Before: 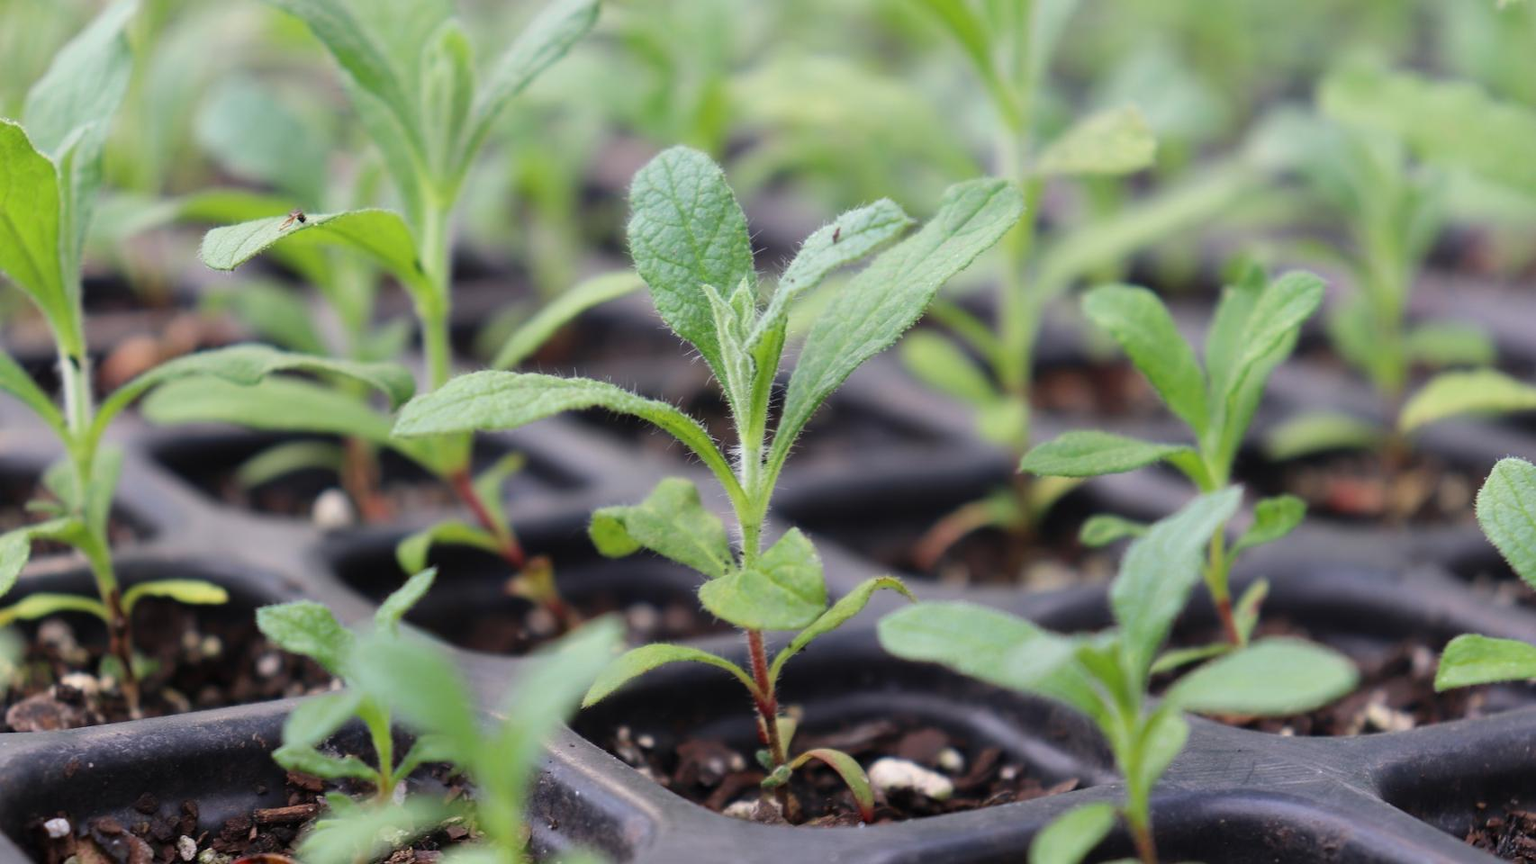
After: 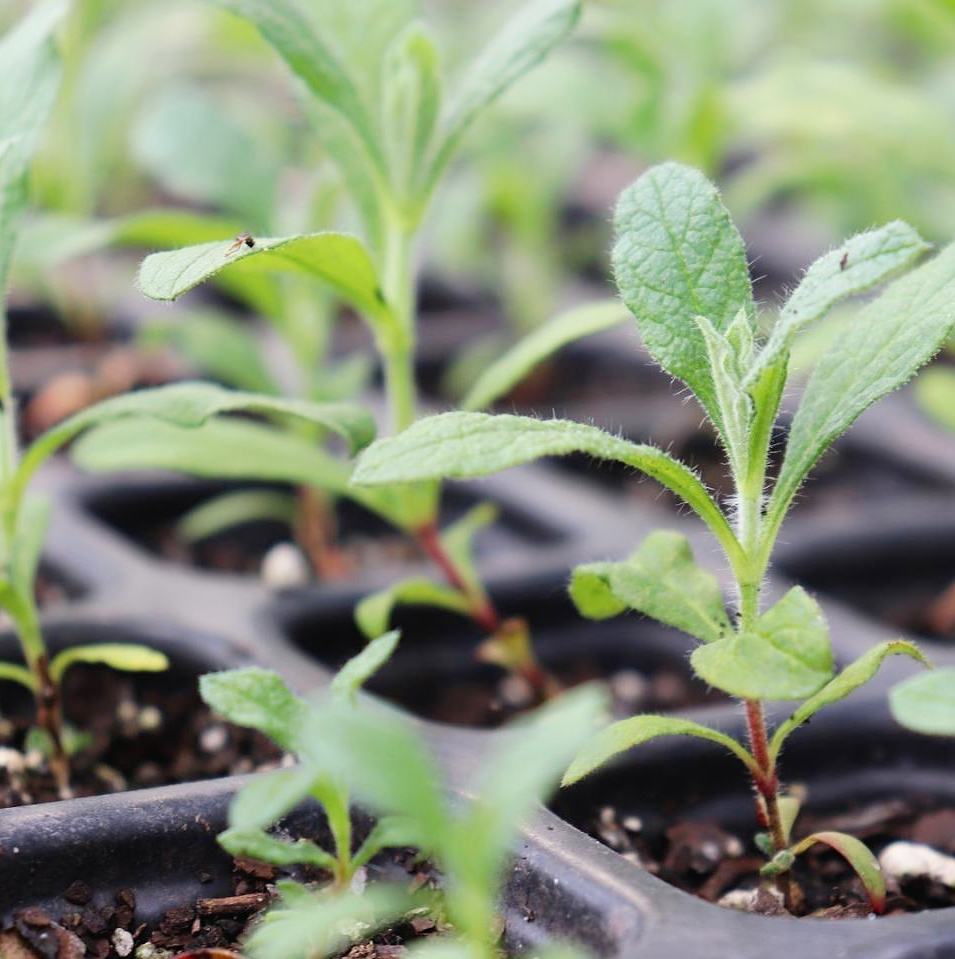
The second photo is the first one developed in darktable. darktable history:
tone curve: curves: ch0 [(0, 0) (0.003, 0.019) (0.011, 0.022) (0.025, 0.025) (0.044, 0.04) (0.069, 0.069) (0.1, 0.108) (0.136, 0.152) (0.177, 0.199) (0.224, 0.26) (0.277, 0.321) (0.335, 0.392) (0.399, 0.472) (0.468, 0.547) (0.543, 0.624) (0.623, 0.713) (0.709, 0.786) (0.801, 0.865) (0.898, 0.939) (1, 1)], preserve colors none
crop: left 5.026%, right 38.939%
sharpen: amount 0.201
